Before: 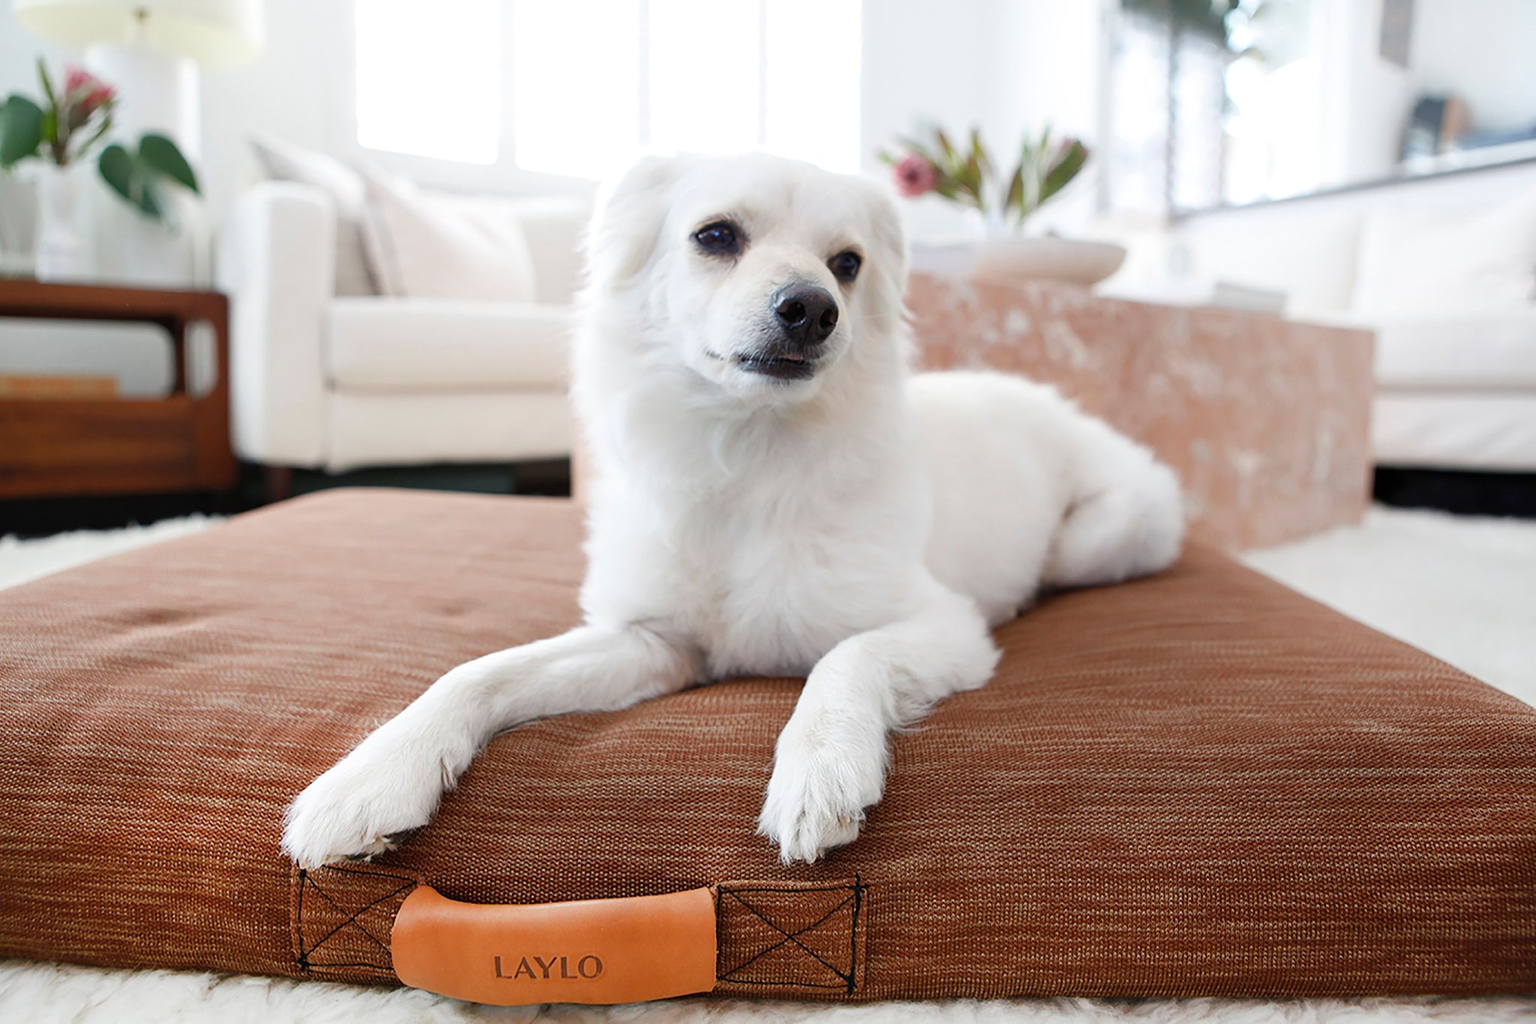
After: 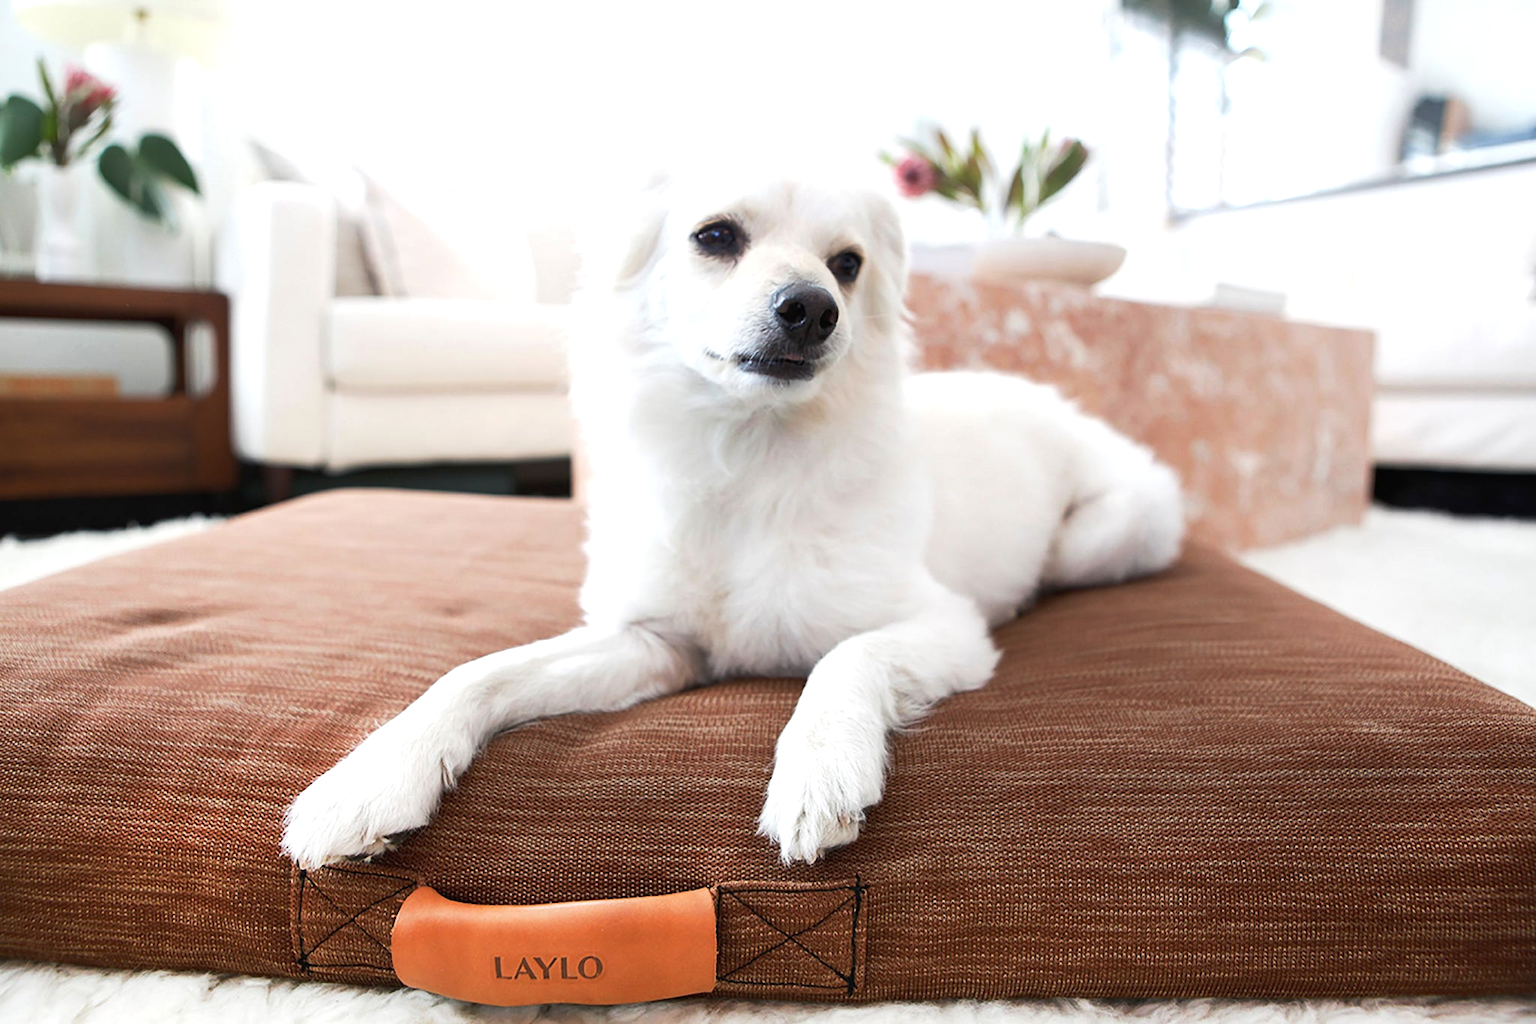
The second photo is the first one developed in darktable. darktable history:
tone curve: curves: ch0 [(0, 0) (0.003, 0.013) (0.011, 0.02) (0.025, 0.037) (0.044, 0.068) (0.069, 0.108) (0.1, 0.138) (0.136, 0.168) (0.177, 0.203) (0.224, 0.241) (0.277, 0.281) (0.335, 0.328) (0.399, 0.382) (0.468, 0.448) (0.543, 0.519) (0.623, 0.603) (0.709, 0.705) (0.801, 0.808) (0.898, 0.903) (1, 1)], preserve colors none
tone equalizer: -8 EV -0.417 EV, -7 EV -0.389 EV, -6 EV -0.333 EV, -5 EV -0.222 EV, -3 EV 0.222 EV, -2 EV 0.333 EV, -1 EV 0.389 EV, +0 EV 0.417 EV, edges refinement/feathering 500, mask exposure compensation -1.57 EV, preserve details no
